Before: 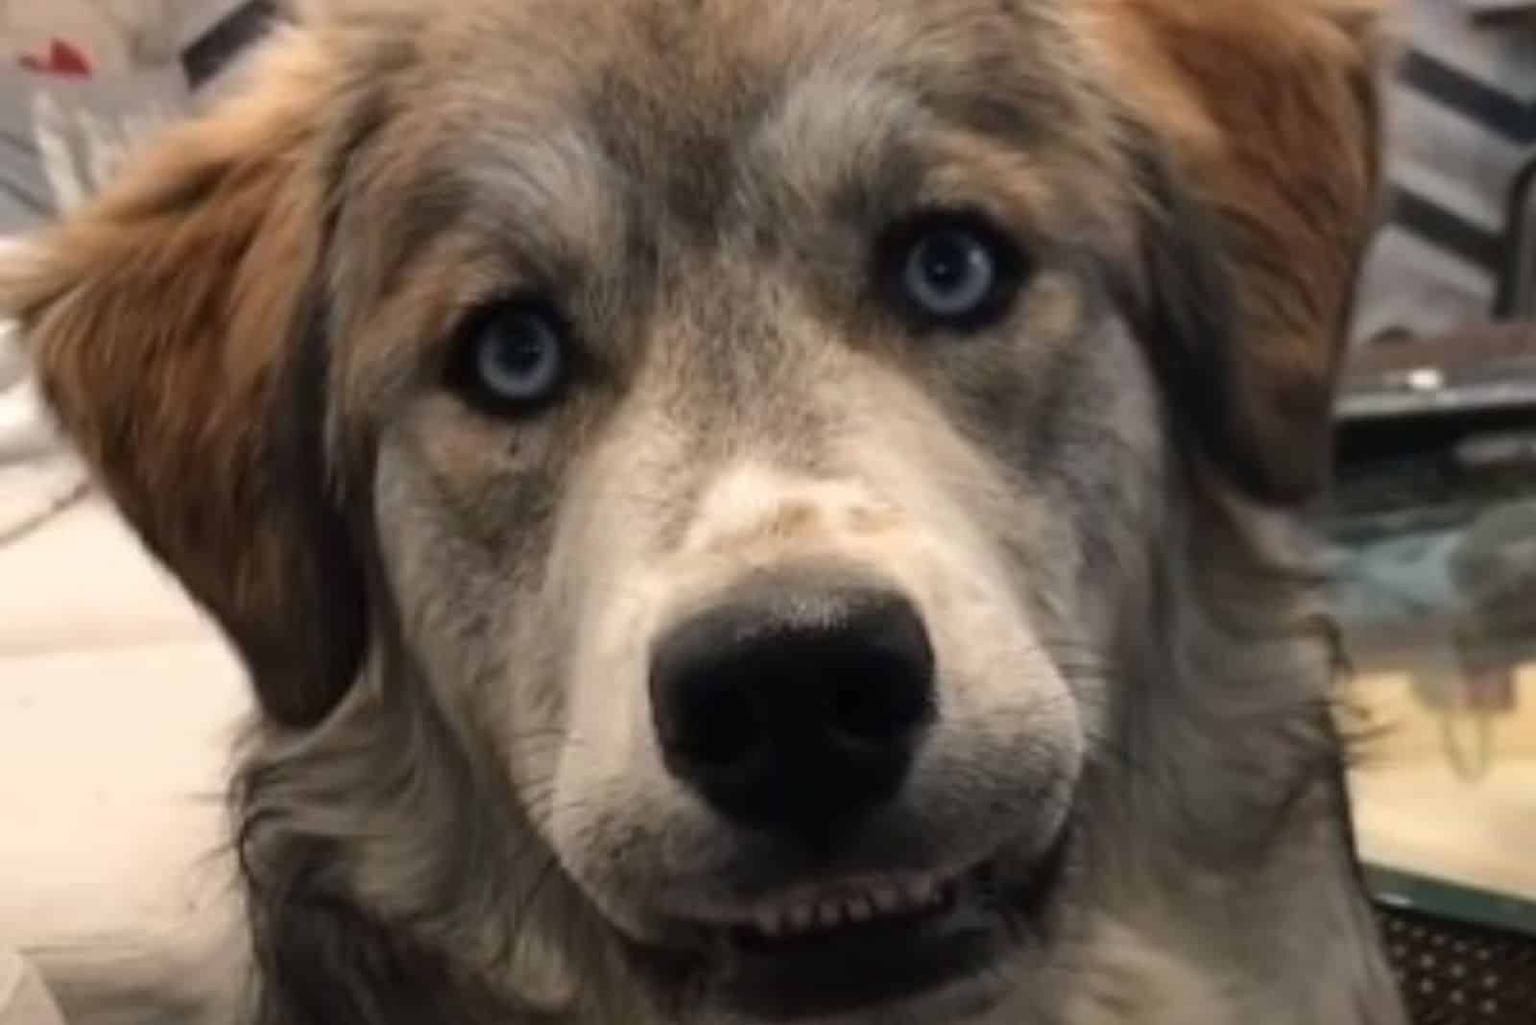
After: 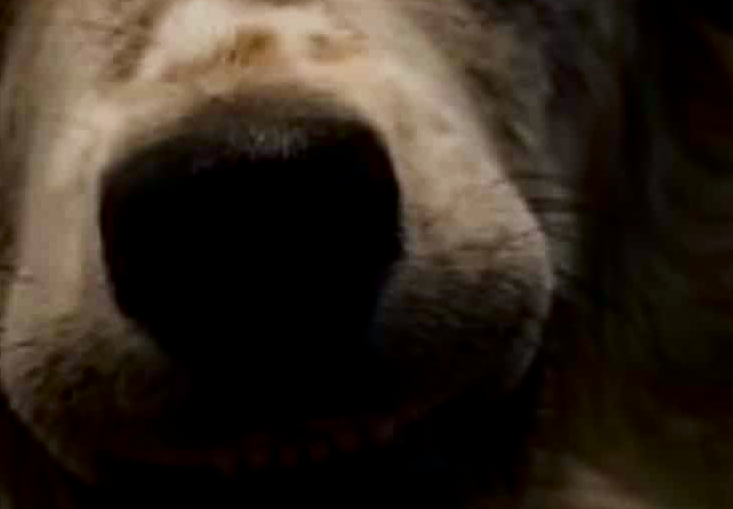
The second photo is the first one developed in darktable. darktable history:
crop: left 35.986%, top 46.319%, right 18.176%, bottom 6.02%
filmic rgb: middle gray luminance 29.26%, black relative exposure -10.34 EV, white relative exposure 5.48 EV, target black luminance 0%, hardness 3.94, latitude 1.61%, contrast 1.125, highlights saturation mix 3.69%, shadows ↔ highlights balance 14.91%, color science v4 (2020), contrast in shadows soft, contrast in highlights soft
haze removal: compatibility mode true
contrast brightness saturation: contrast 0.091, brightness -0.574, saturation 0.175
